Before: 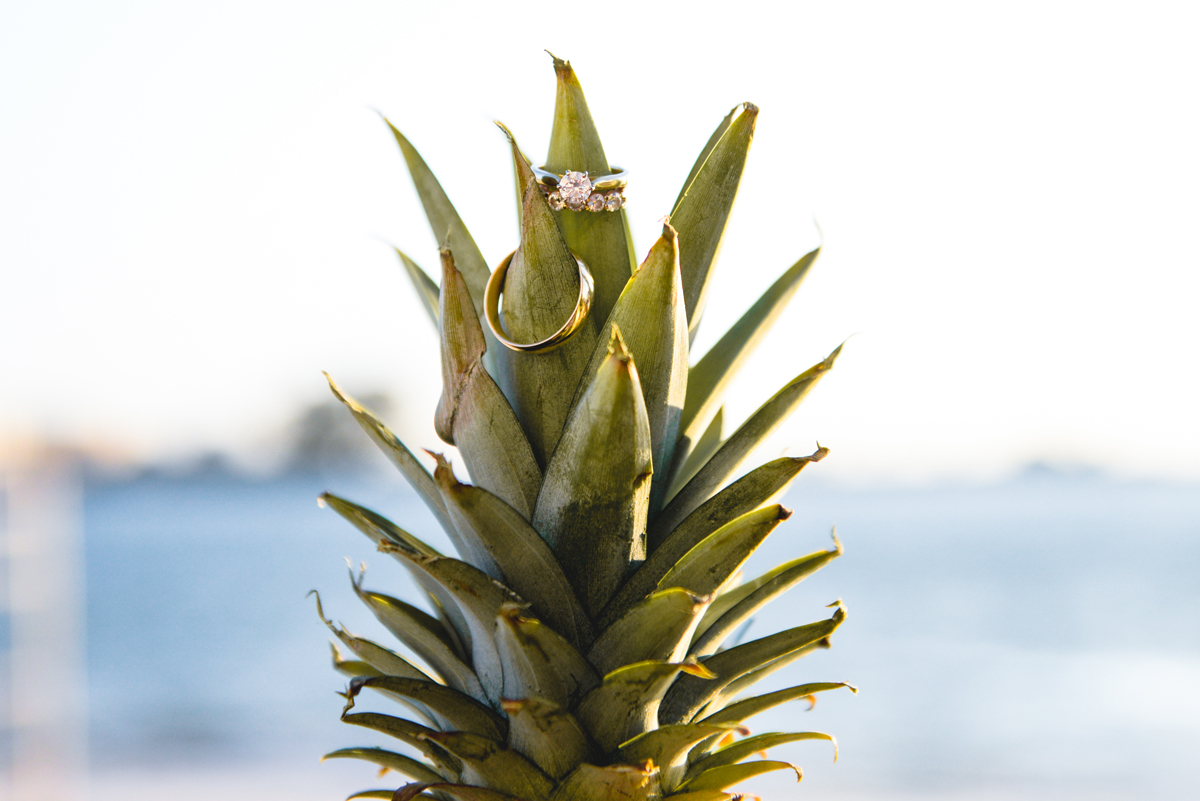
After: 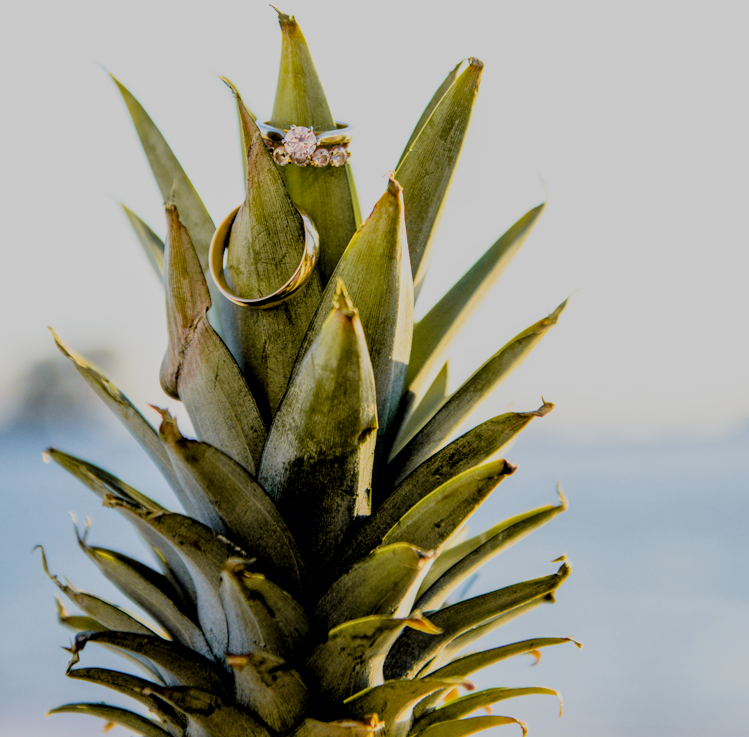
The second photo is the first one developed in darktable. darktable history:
exposure: black level correction 0.01, exposure 0.016 EV, compensate exposure bias true, compensate highlight preservation false
filmic rgb: black relative exposure -6.2 EV, white relative exposure 6.94 EV, hardness 2.26, color science v6 (2022)
local contrast: on, module defaults
crop and rotate: left 22.936%, top 5.64%, right 14.611%, bottom 2.307%
